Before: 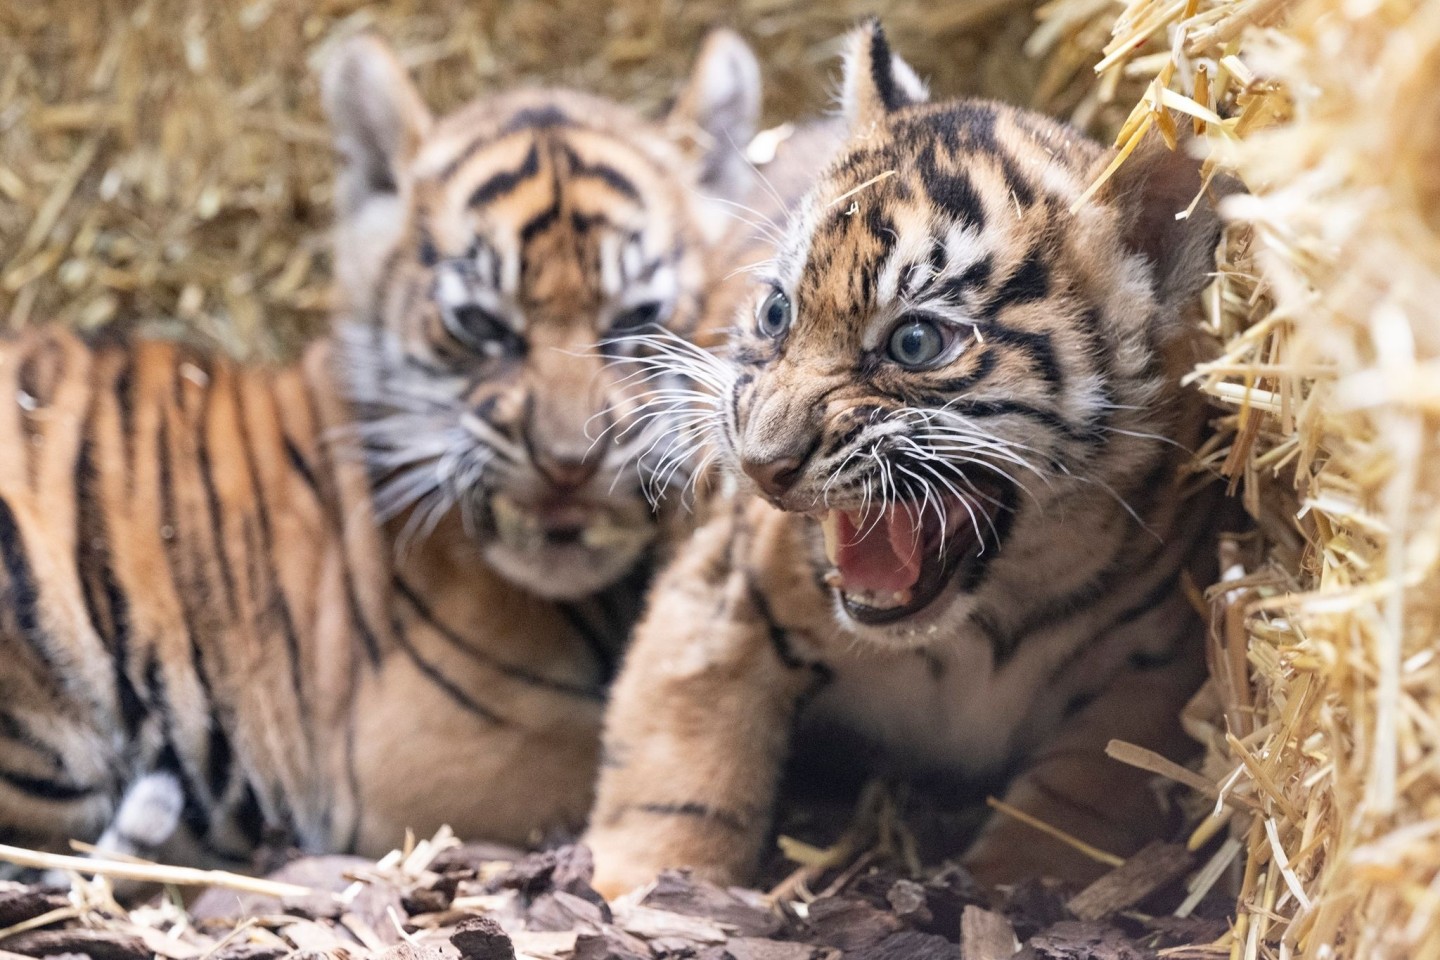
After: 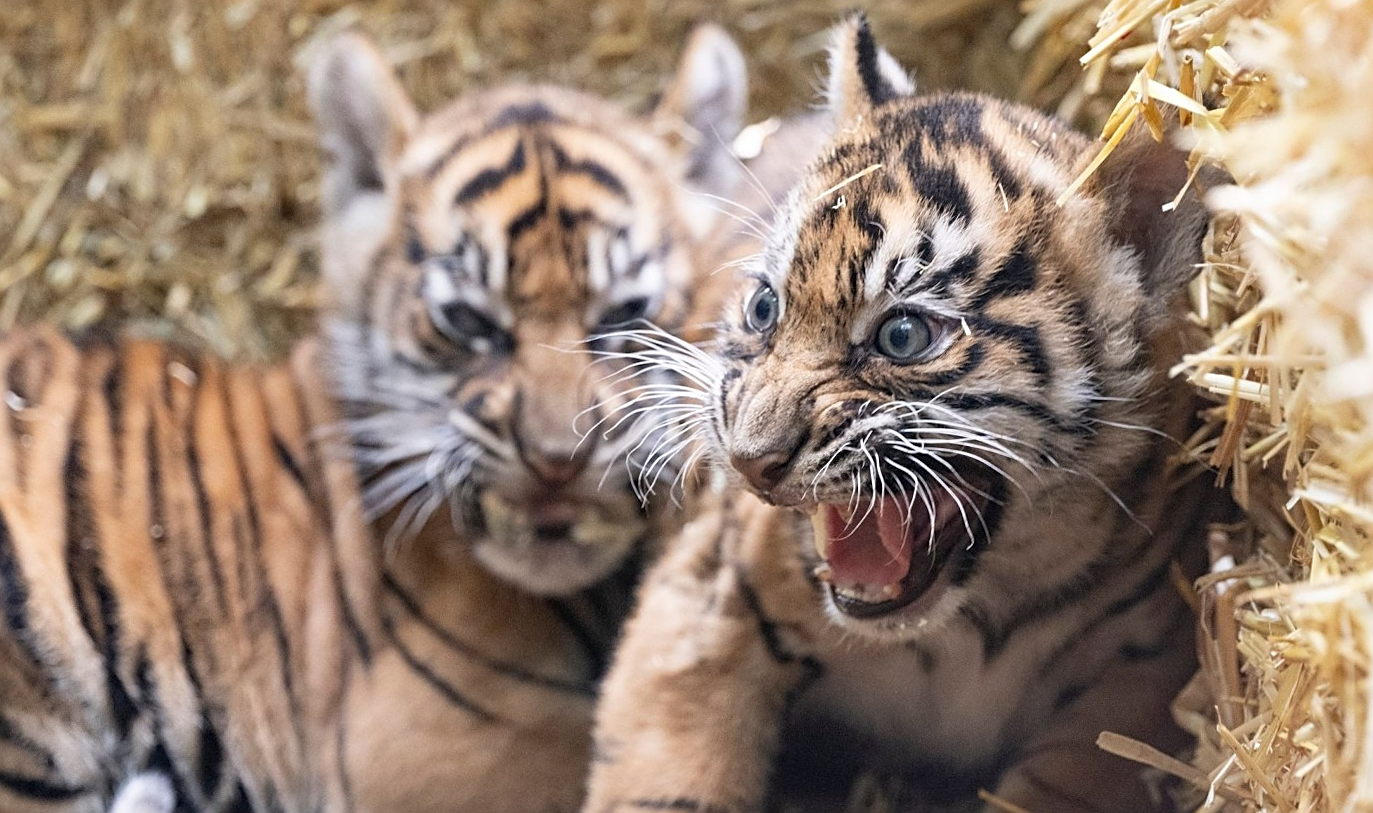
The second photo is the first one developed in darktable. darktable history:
sharpen: on, module defaults
crop and rotate: angle 0.447°, left 0.246%, right 3.271%, bottom 14.241%
